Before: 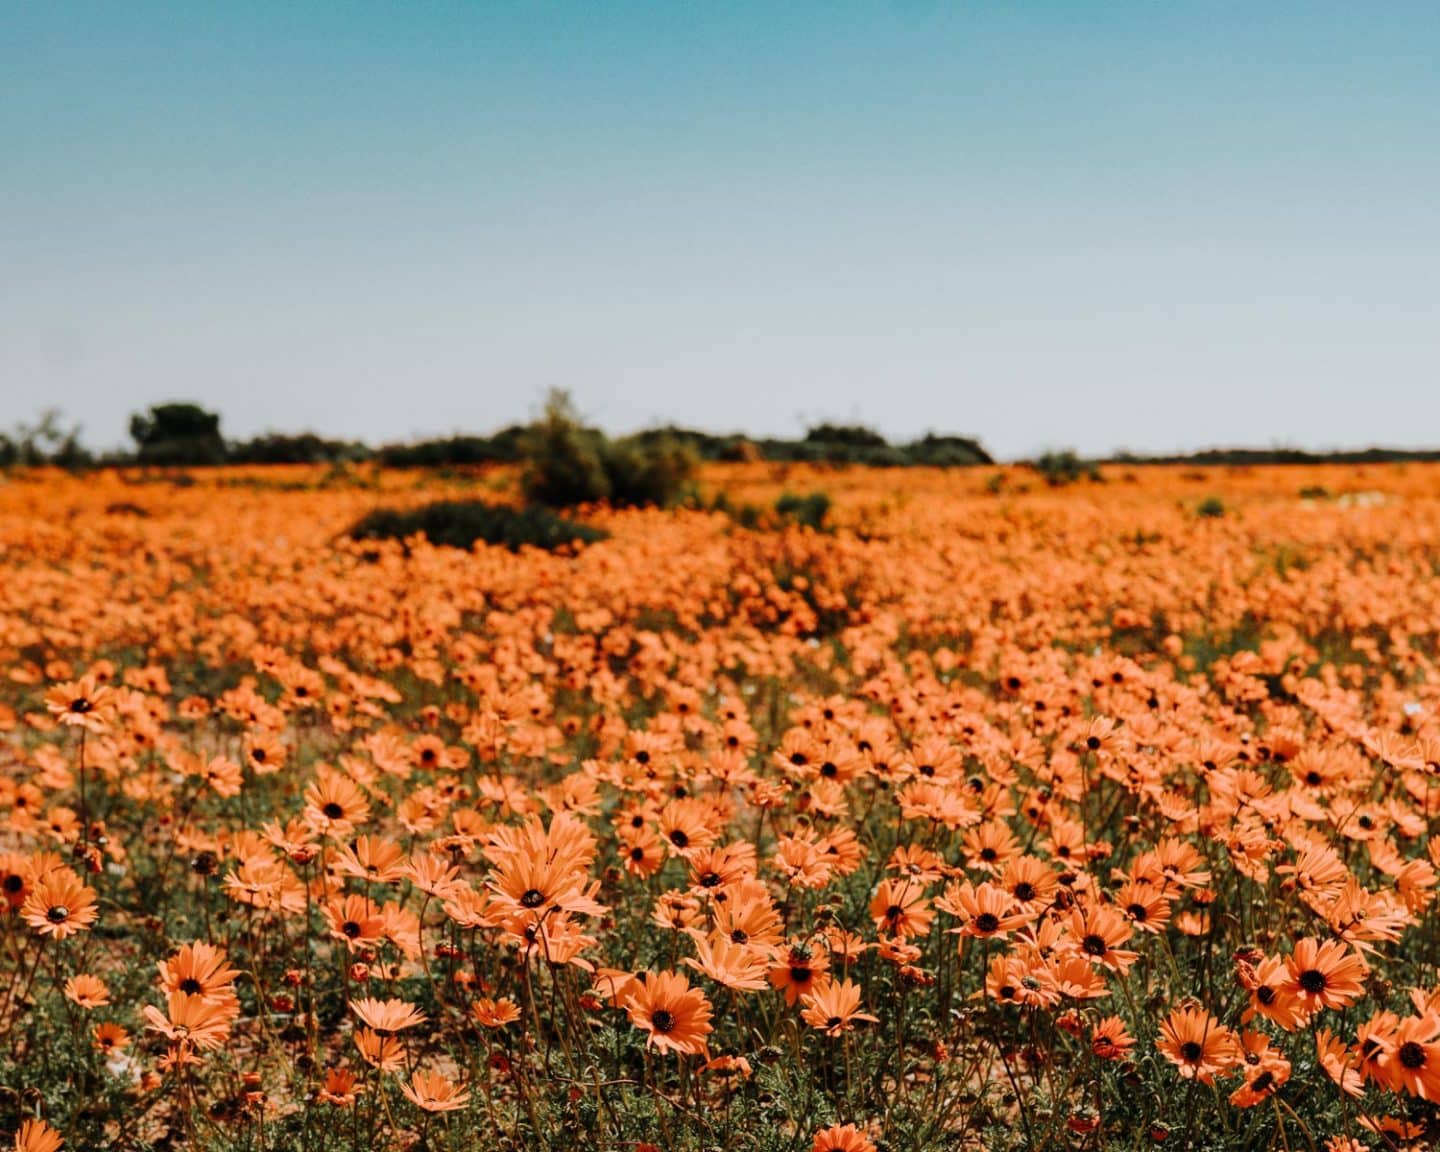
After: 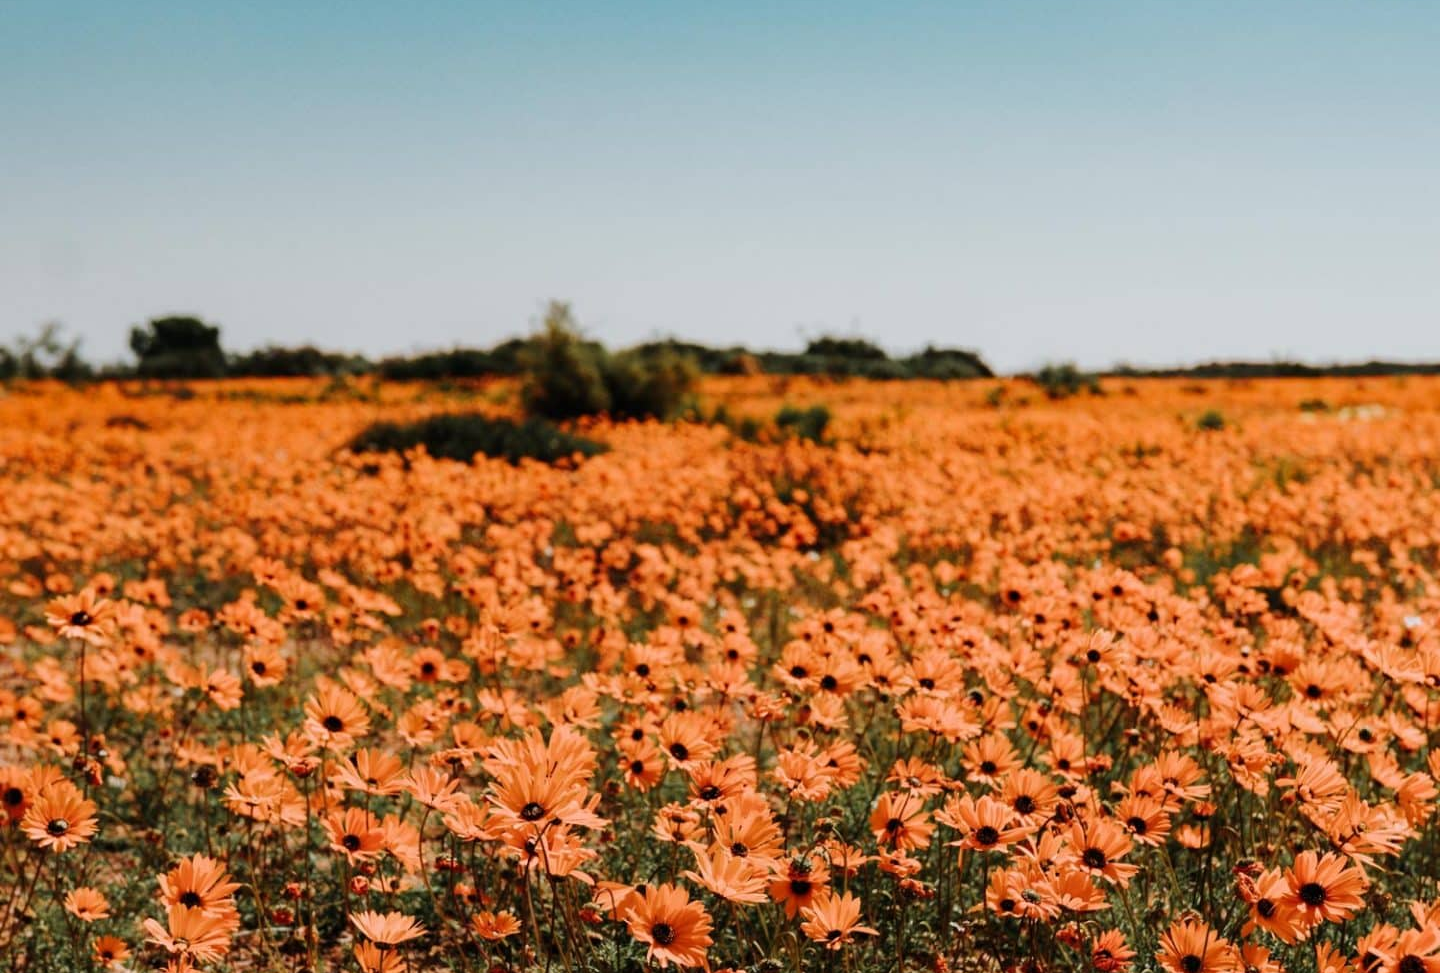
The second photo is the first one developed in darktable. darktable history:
contrast equalizer: octaves 7, y [[0.5 ×6], [0.5 ×6], [0.975, 0.964, 0.925, 0.865, 0.793, 0.721], [0 ×6], [0 ×6]]
crop: top 7.596%, bottom 7.937%
